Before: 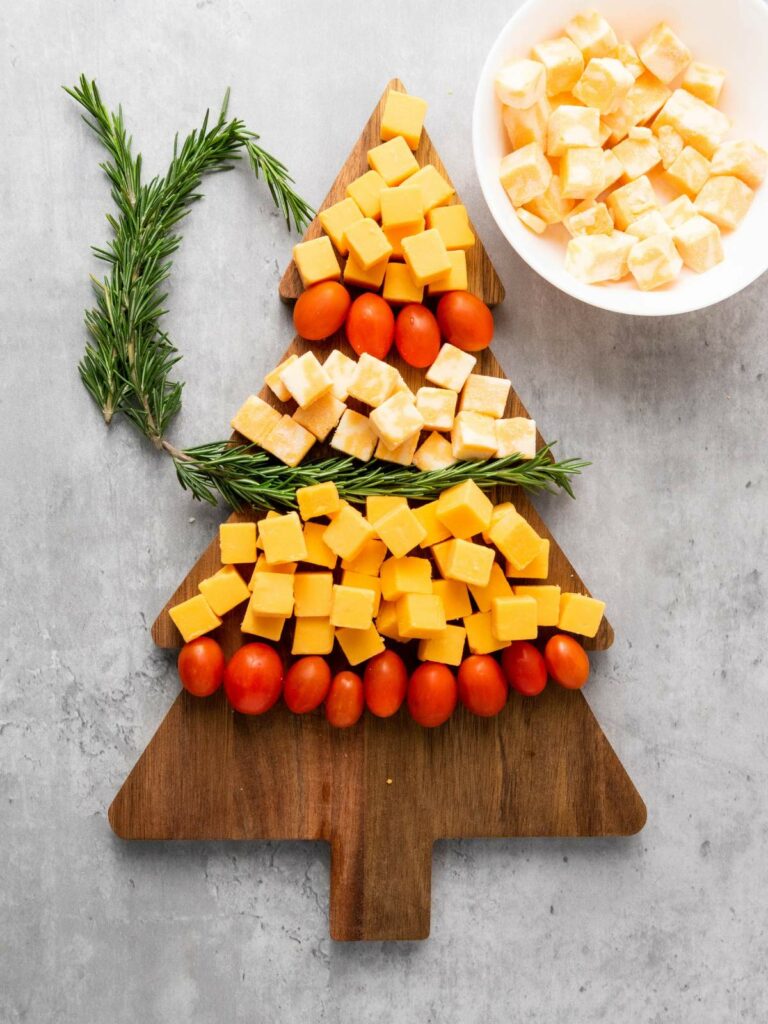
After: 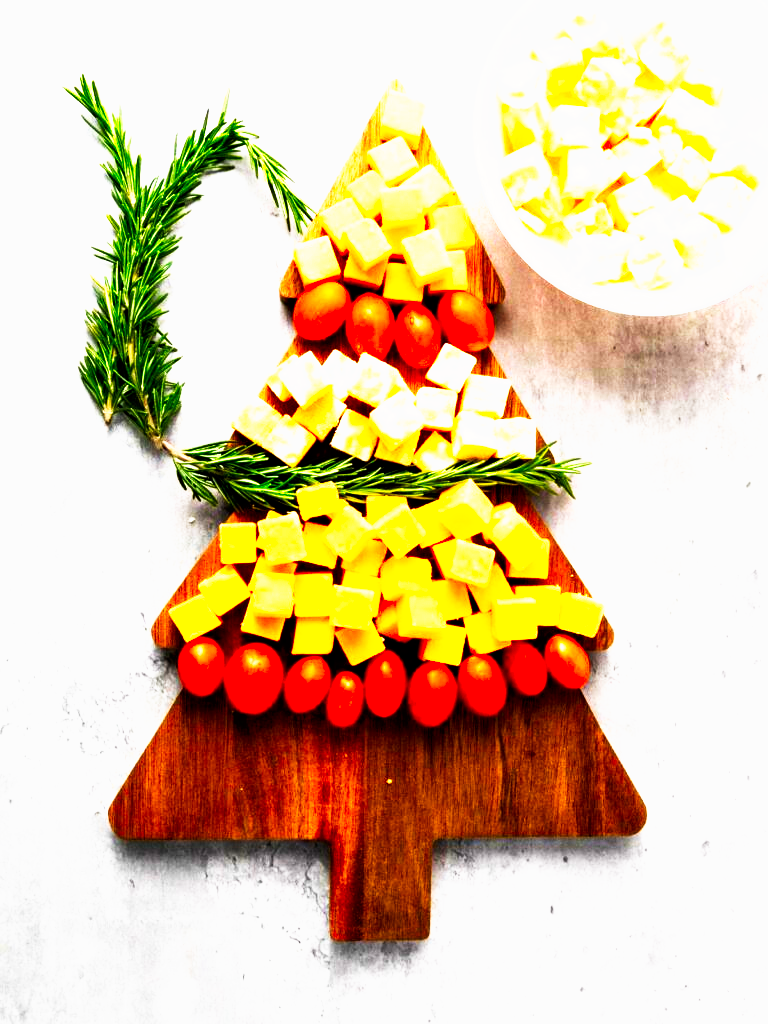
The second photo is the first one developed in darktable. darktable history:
filmic rgb: black relative exposure -16 EV, threshold -0.33 EV, transition 3.19 EV, structure ↔ texture 100%, target black luminance 0%, hardness 7.57, latitude 72.96%, contrast 0.908, highlights saturation mix 10%, shadows ↔ highlights balance -0.38%, add noise in highlights 0, preserve chrominance no, color science v4 (2020), iterations of high-quality reconstruction 10, enable highlight reconstruction true
exposure: exposure 0.3 EV, compensate highlight preservation false
tone curve: curves: ch0 [(0, 0) (0.003, 0) (0.011, 0) (0.025, 0) (0.044, 0.001) (0.069, 0.003) (0.1, 0.003) (0.136, 0.006) (0.177, 0.014) (0.224, 0.056) (0.277, 0.128) (0.335, 0.218) (0.399, 0.346) (0.468, 0.512) (0.543, 0.713) (0.623, 0.898) (0.709, 0.987) (0.801, 0.99) (0.898, 0.99) (1, 1)], preserve colors none
